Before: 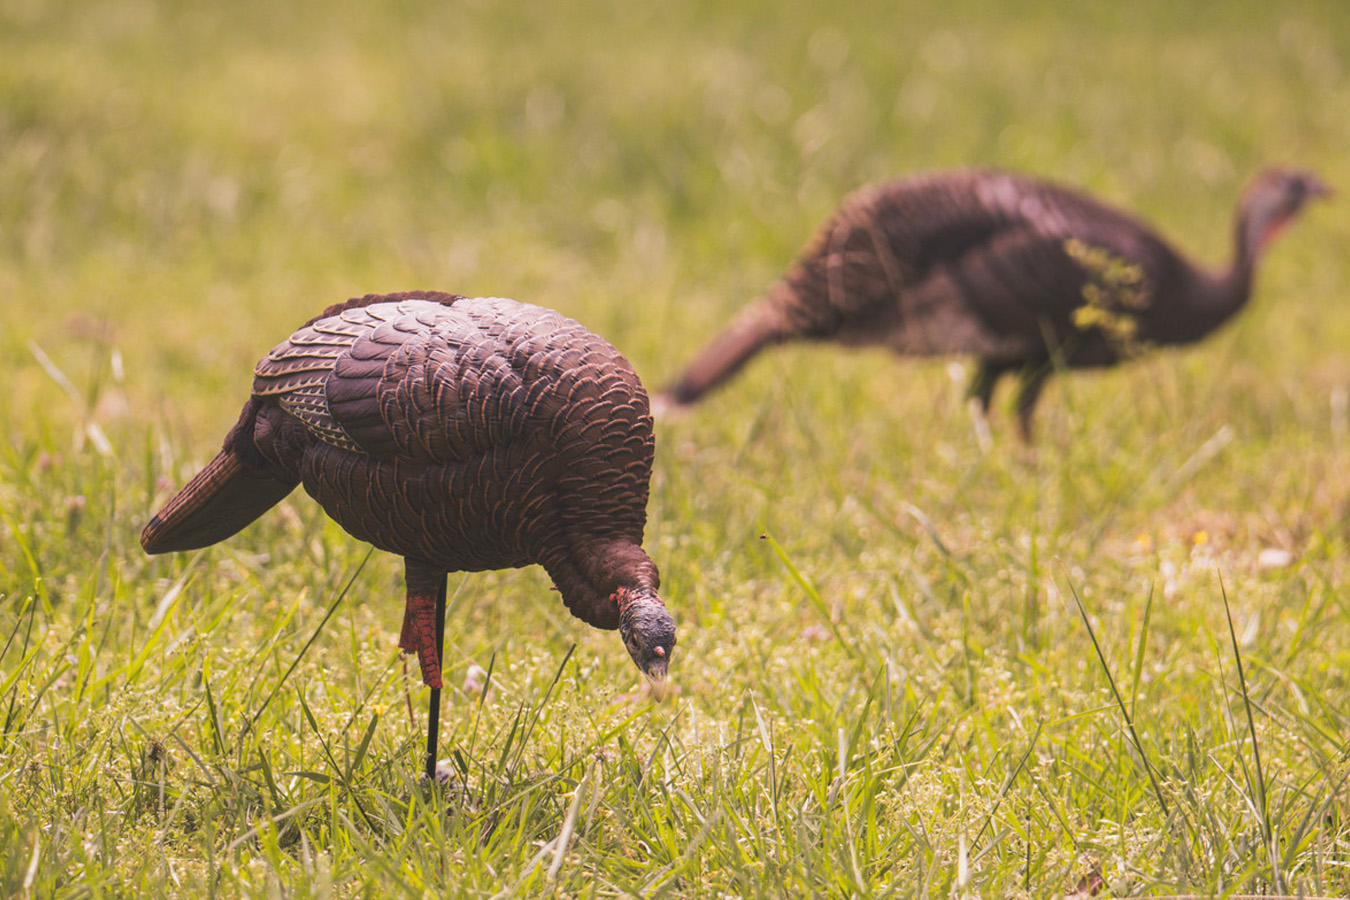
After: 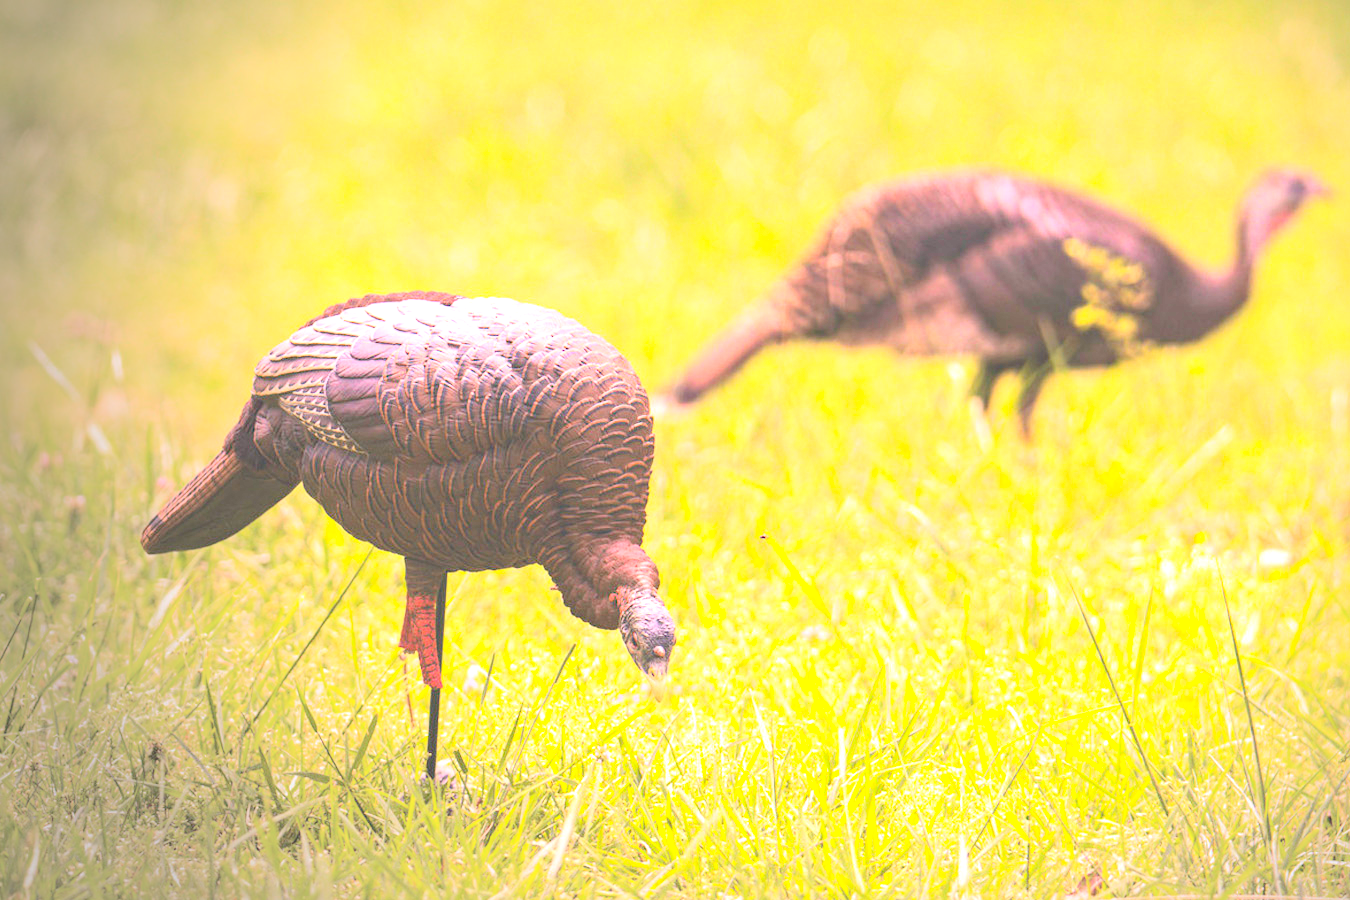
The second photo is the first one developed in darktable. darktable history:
vignetting: fall-off start 73.57%, center (0.22, -0.235)
tone equalizer: -8 EV 0.06 EV, smoothing diameter 25%, edges refinement/feathering 10, preserve details guided filter
haze removal: compatibility mode true, adaptive false
contrast brightness saturation: contrast 0.2, brightness 0.16, saturation 0.22
exposure: black level correction 0, exposure 1 EV, compensate exposure bias true, compensate highlight preservation false
levels: levels [0.072, 0.414, 0.976]
